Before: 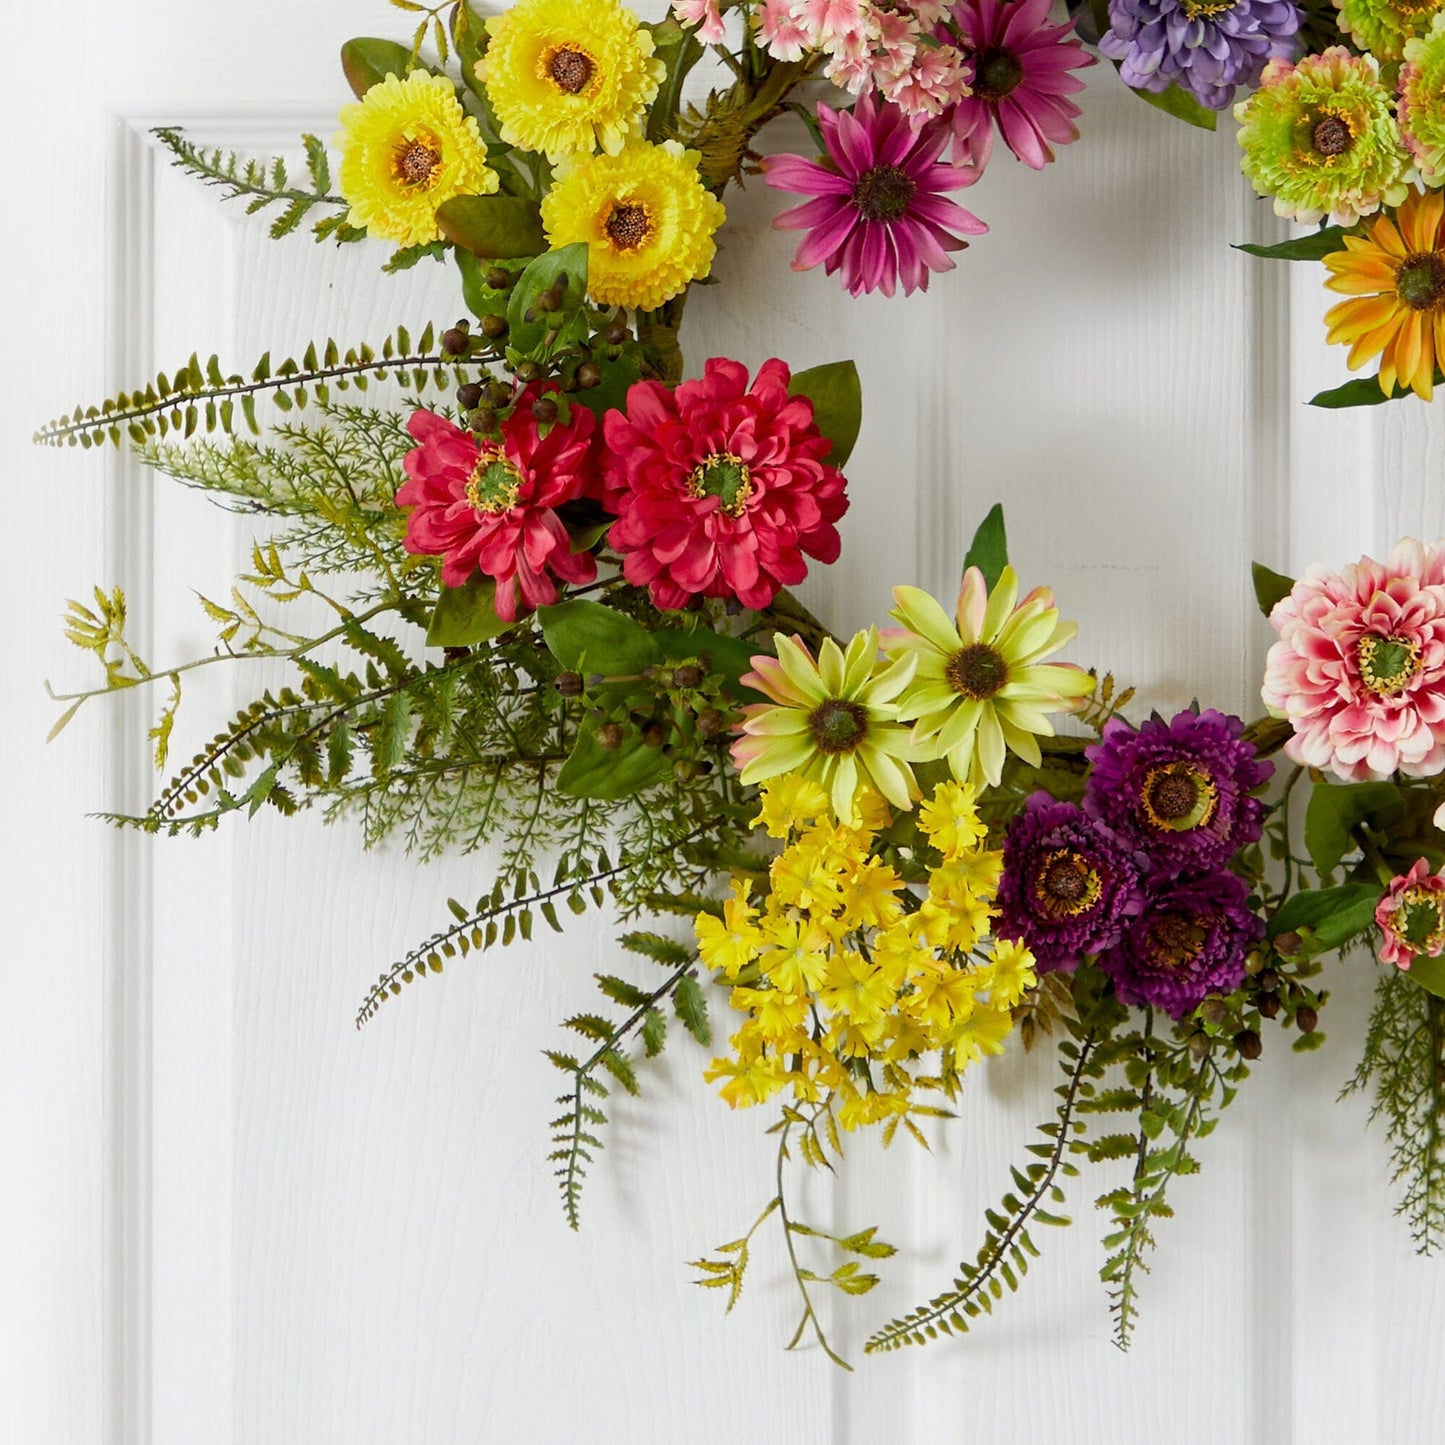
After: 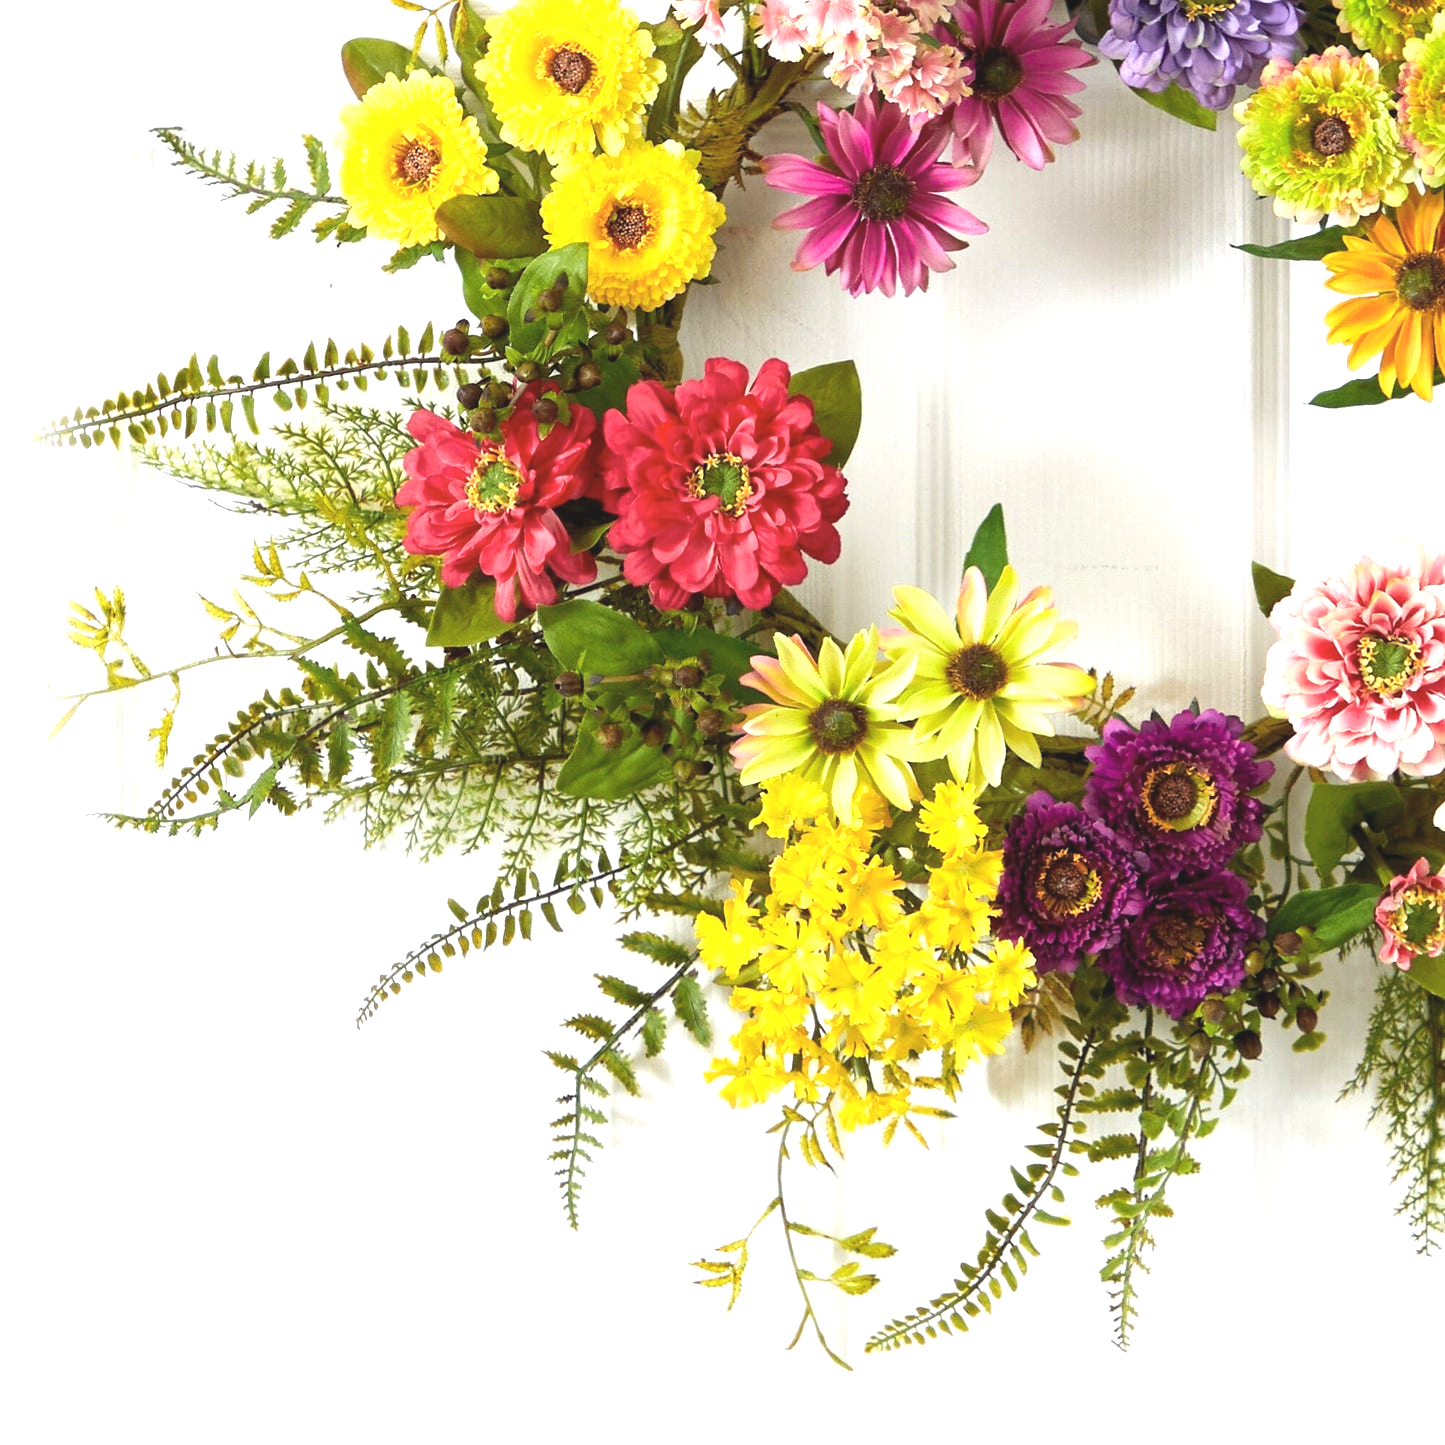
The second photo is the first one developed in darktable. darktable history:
color zones: curves: ch1 [(0.077, 0.436) (0.25, 0.5) (0.75, 0.5)]
exposure: black level correction -0.005, exposure 1.006 EV, compensate exposure bias true, compensate highlight preservation false
